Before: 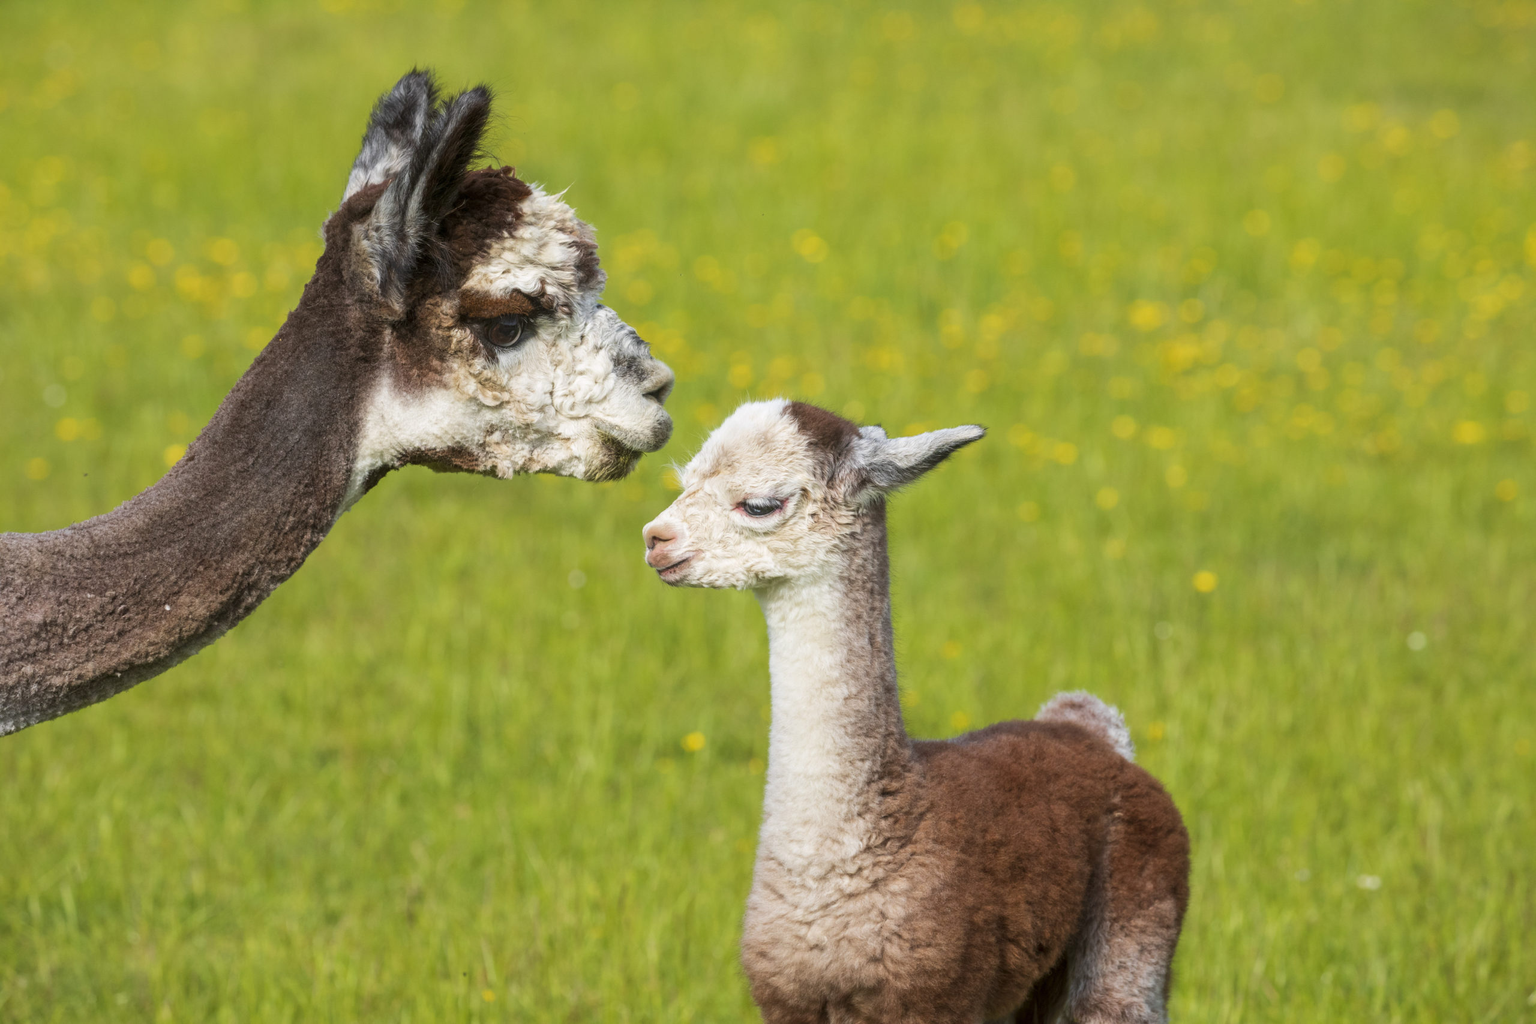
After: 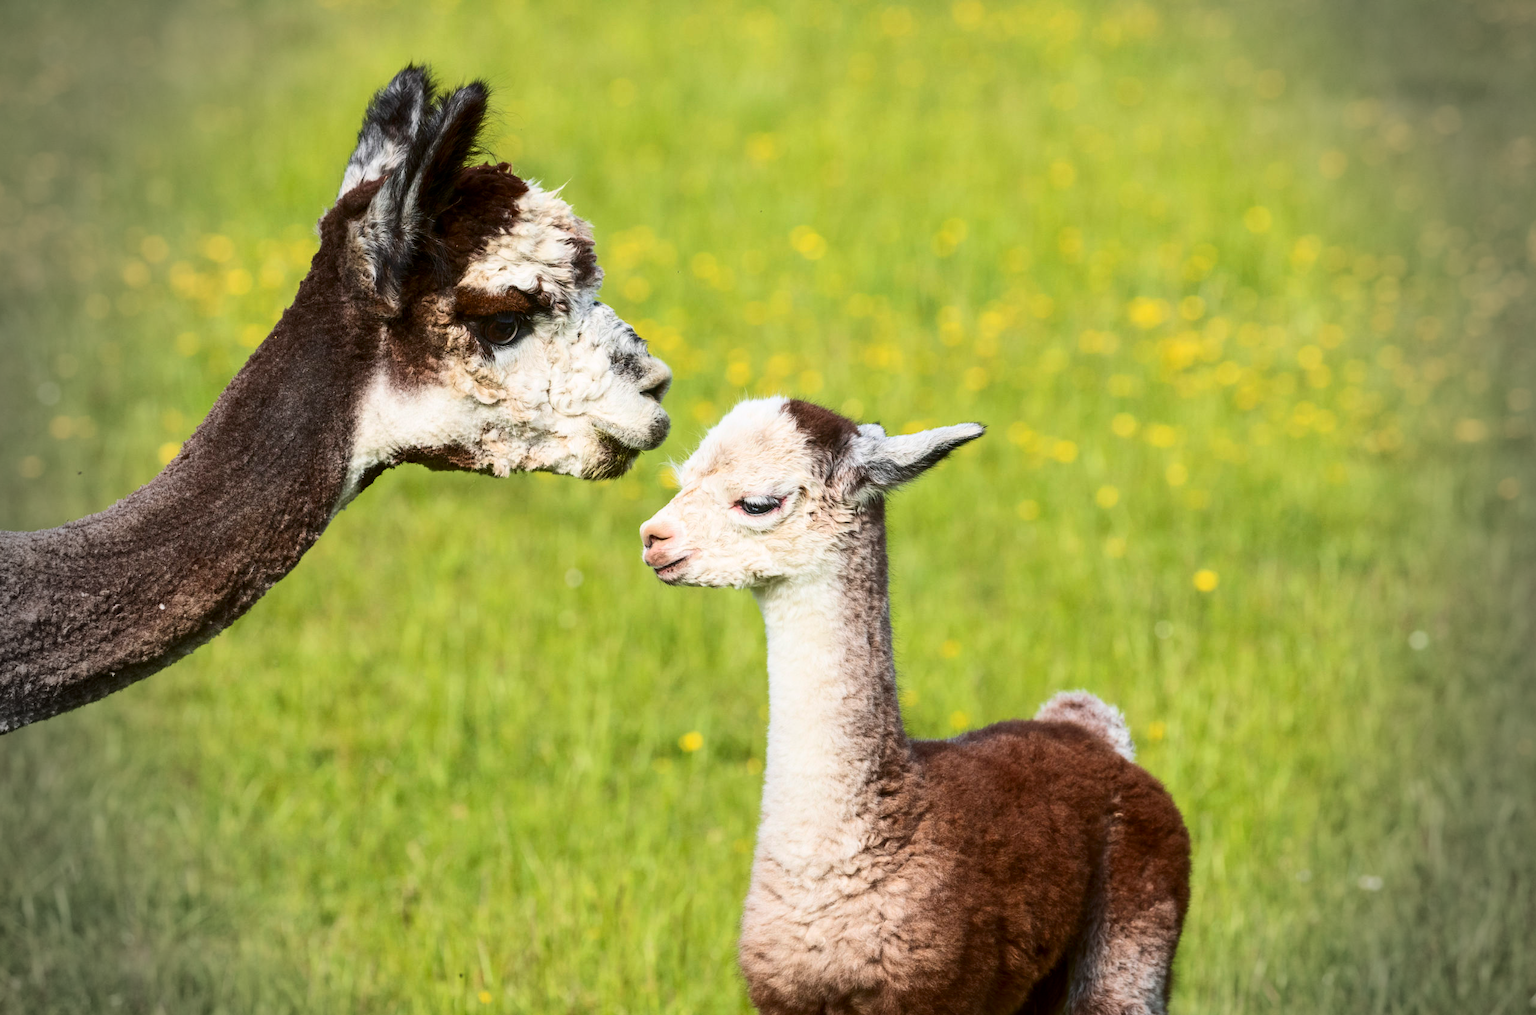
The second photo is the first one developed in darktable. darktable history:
contrast brightness saturation: contrast 0.291
vignetting: fall-off start 76.31%, fall-off radius 26.9%, width/height ratio 0.975
crop: left 0.447%, top 0.518%, right 0.126%, bottom 0.882%
